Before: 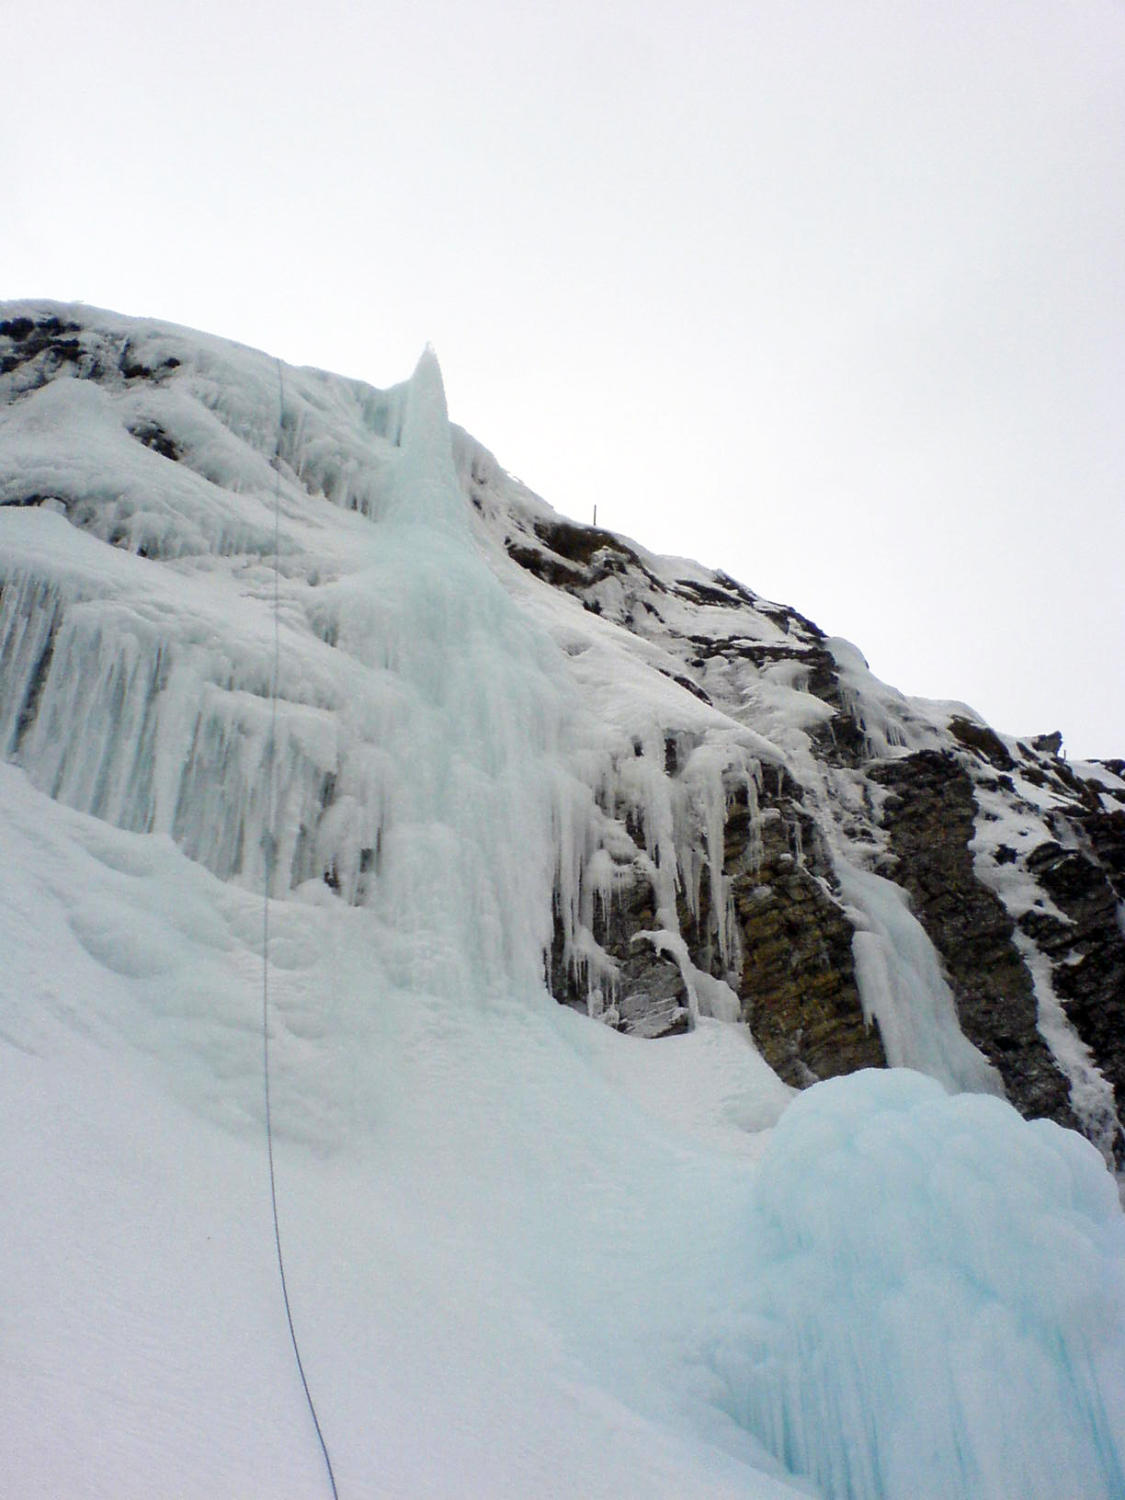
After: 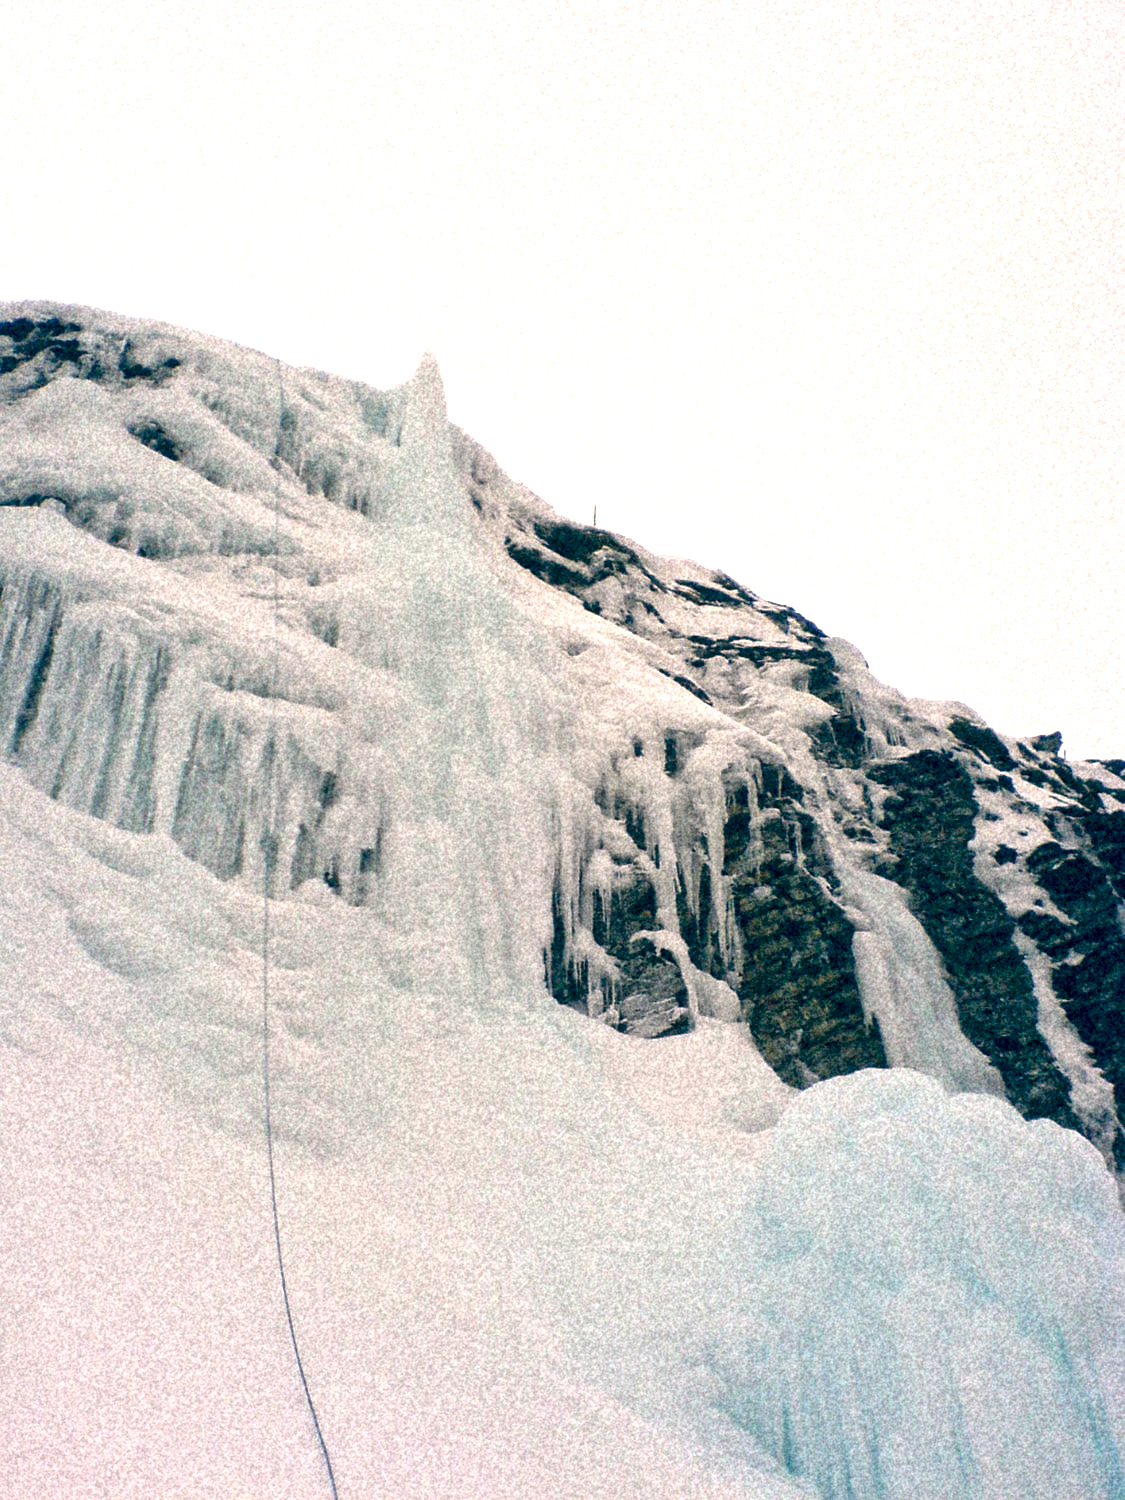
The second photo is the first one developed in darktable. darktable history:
exposure: black level correction 0.005, exposure 0.417 EV, compensate highlight preservation false
grain: coarseness 46.9 ISO, strength 50.21%, mid-tones bias 0%
local contrast: mode bilateral grid, contrast 20, coarseness 19, detail 163%, midtone range 0.2
color balance: lift [1.006, 0.985, 1.002, 1.015], gamma [1, 0.953, 1.008, 1.047], gain [1.076, 1.13, 1.004, 0.87]
